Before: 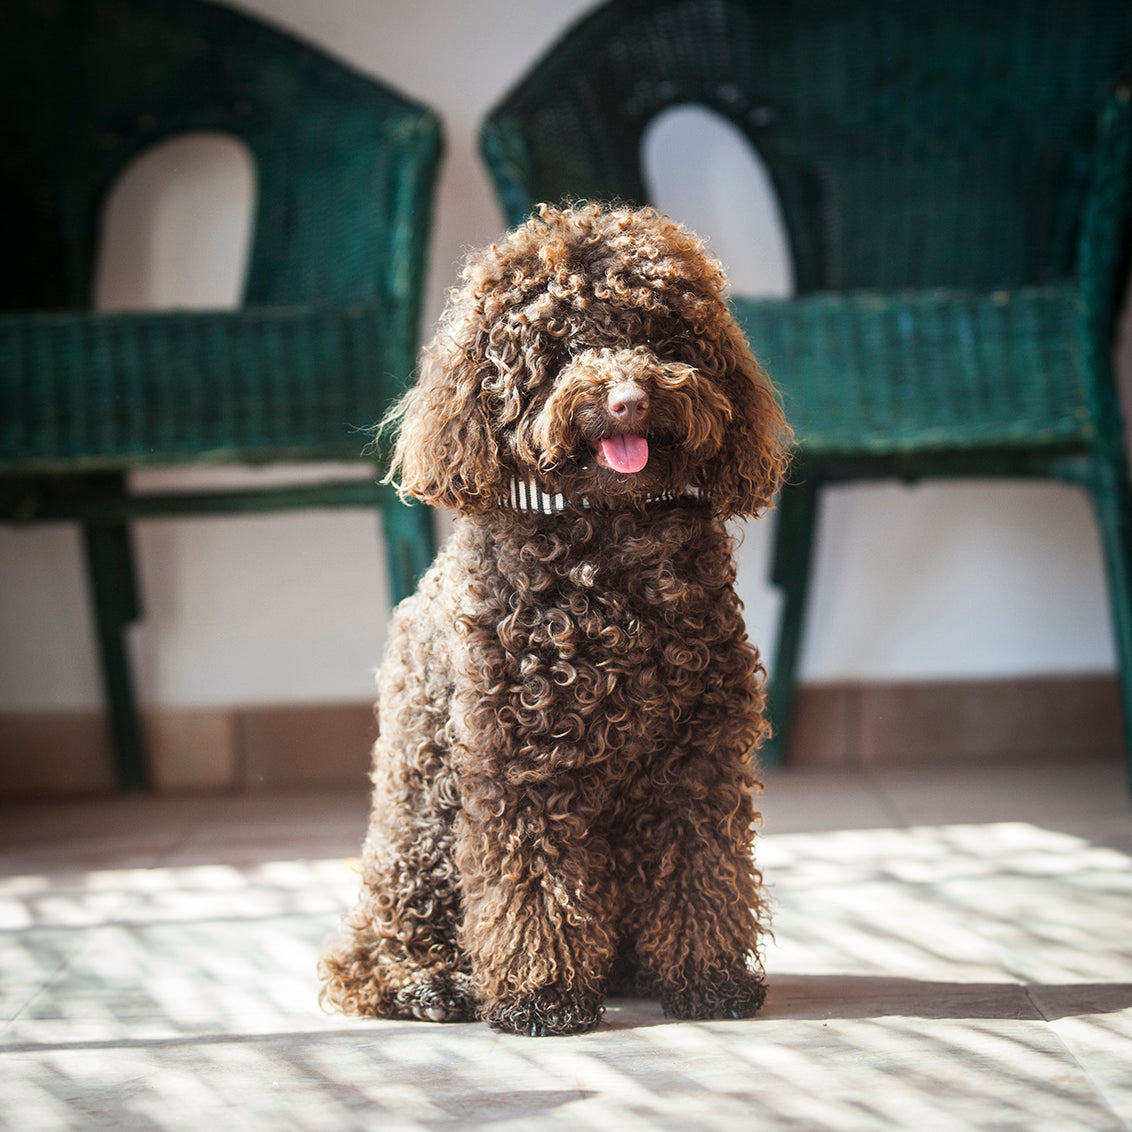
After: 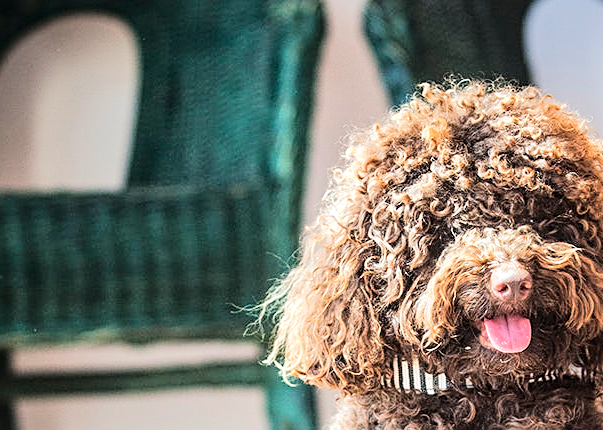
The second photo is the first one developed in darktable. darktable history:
local contrast: on, module defaults
tone equalizer: -7 EV 0.164 EV, -6 EV 0.596 EV, -5 EV 1.14 EV, -4 EV 1.31 EV, -3 EV 1.16 EV, -2 EV 0.6 EV, -1 EV 0.16 EV, edges refinement/feathering 500, mask exposure compensation -1.57 EV, preserve details no
crop: left 10.358%, top 10.61%, right 36.365%, bottom 51.396%
sharpen: on, module defaults
